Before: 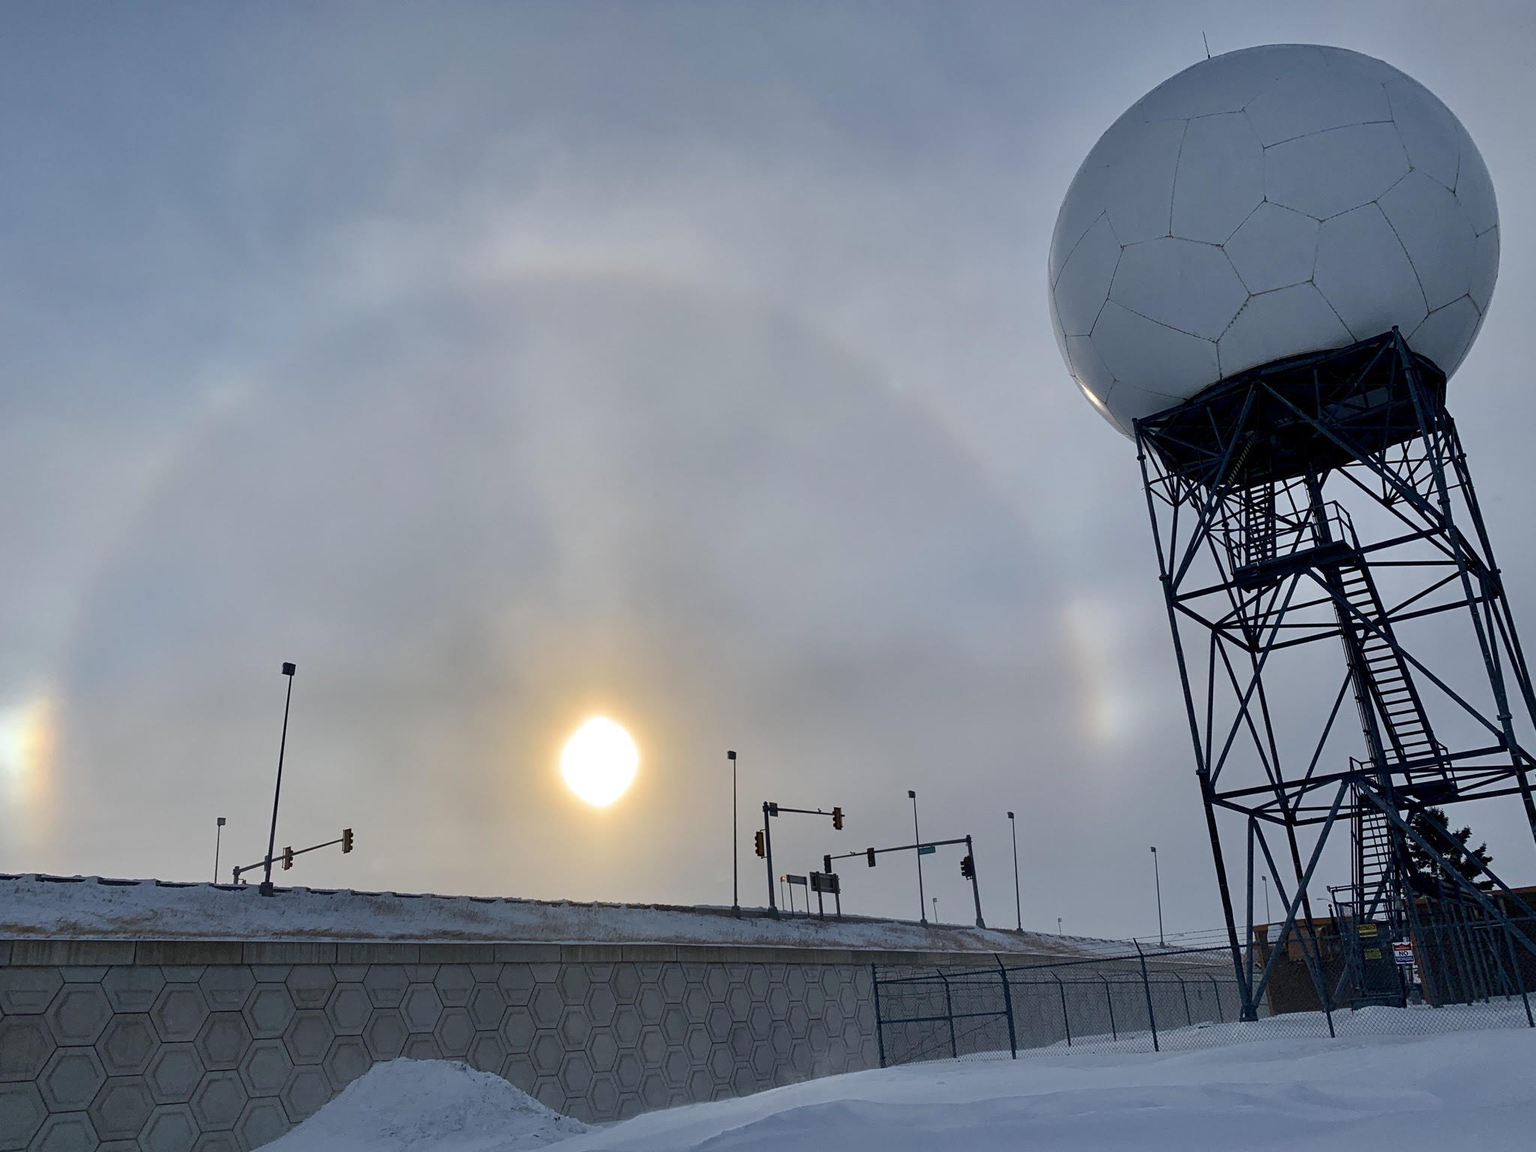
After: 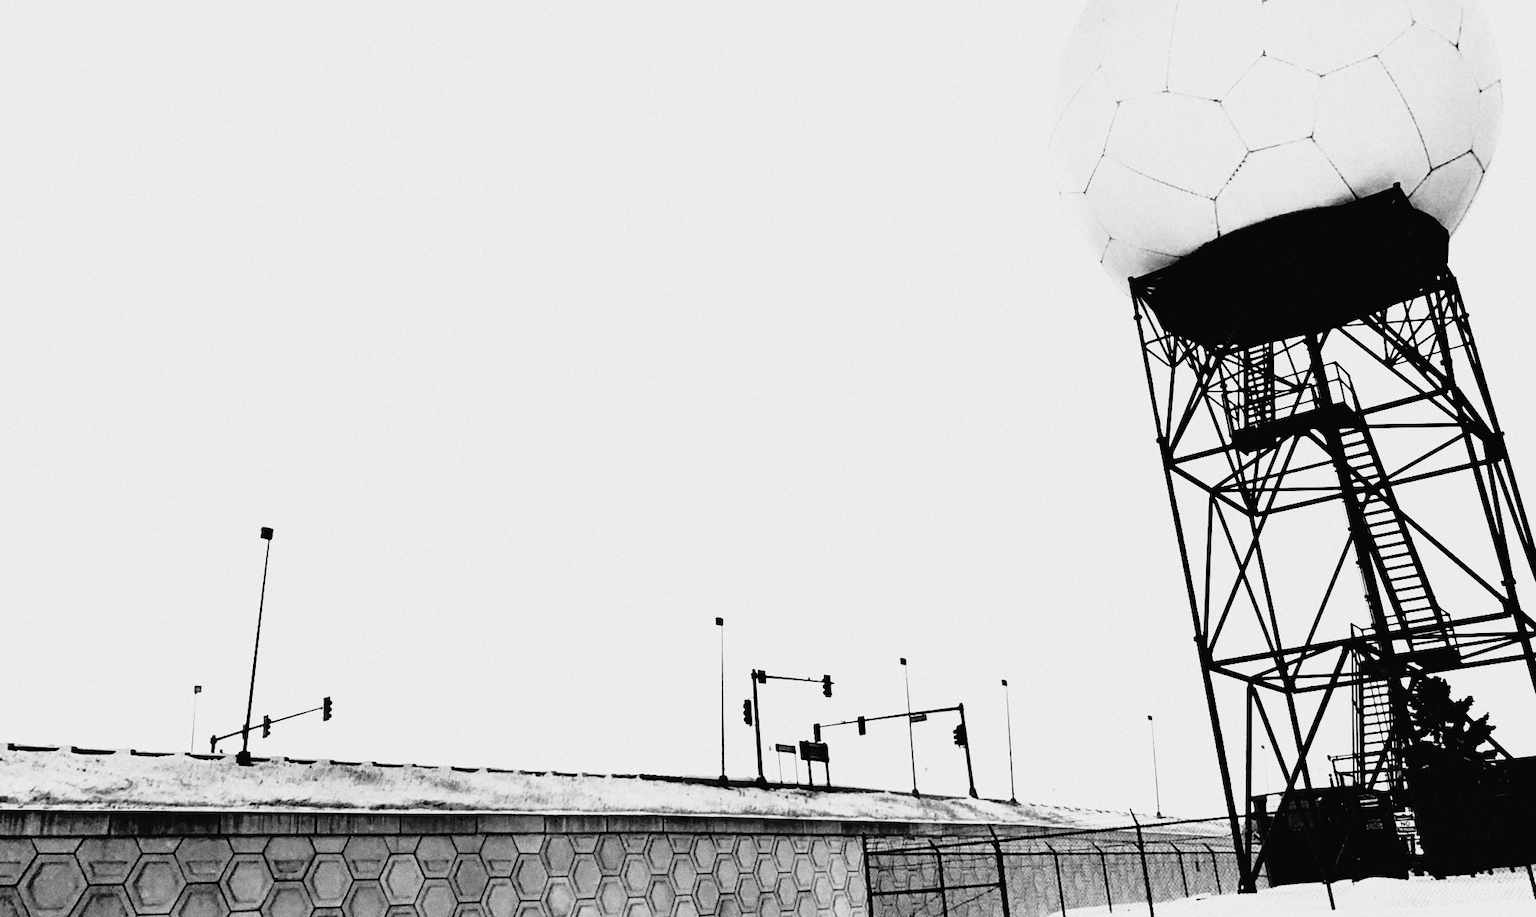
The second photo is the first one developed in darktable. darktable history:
exposure: exposure 1.061 EV, compensate highlight preservation false
color balance rgb: shadows lift › chroma 3%, shadows lift › hue 280.8°, power › hue 330°, highlights gain › chroma 3%, highlights gain › hue 75.6°, global offset › luminance -1%, perceptual saturation grading › global saturation 20%, perceptual saturation grading › highlights -25%, perceptual saturation grading › shadows 50%, global vibrance 20%
crop and rotate: left 1.814%, top 12.818%, right 0.25%, bottom 9.225%
lowpass: radius 0.76, contrast 1.56, saturation 0, unbound 0
grain: coarseness 22.88 ISO
monochrome: a 73.58, b 64.21
tone curve: curves: ch0 [(0, 0.022) (0.177, 0.086) (0.392, 0.438) (0.704, 0.844) (0.858, 0.938) (1, 0.981)]; ch1 [(0, 0) (0.402, 0.36) (0.476, 0.456) (0.498, 0.497) (0.518, 0.521) (0.58, 0.598) (0.619, 0.65) (0.692, 0.737) (1, 1)]; ch2 [(0, 0) (0.415, 0.438) (0.483, 0.499) (0.503, 0.503) (0.526, 0.532) (0.563, 0.604) (0.626, 0.697) (0.699, 0.753) (0.997, 0.858)], color space Lab, independent channels
filmic rgb: middle gray luminance 8.8%, black relative exposure -6.3 EV, white relative exposure 2.7 EV, threshold 6 EV, target black luminance 0%, hardness 4.74, latitude 73.47%, contrast 1.332, shadows ↔ highlights balance 10.13%, add noise in highlights 0, preserve chrominance no, color science v3 (2019), use custom middle-gray values true, iterations of high-quality reconstruction 0, contrast in highlights soft, enable highlight reconstruction true
